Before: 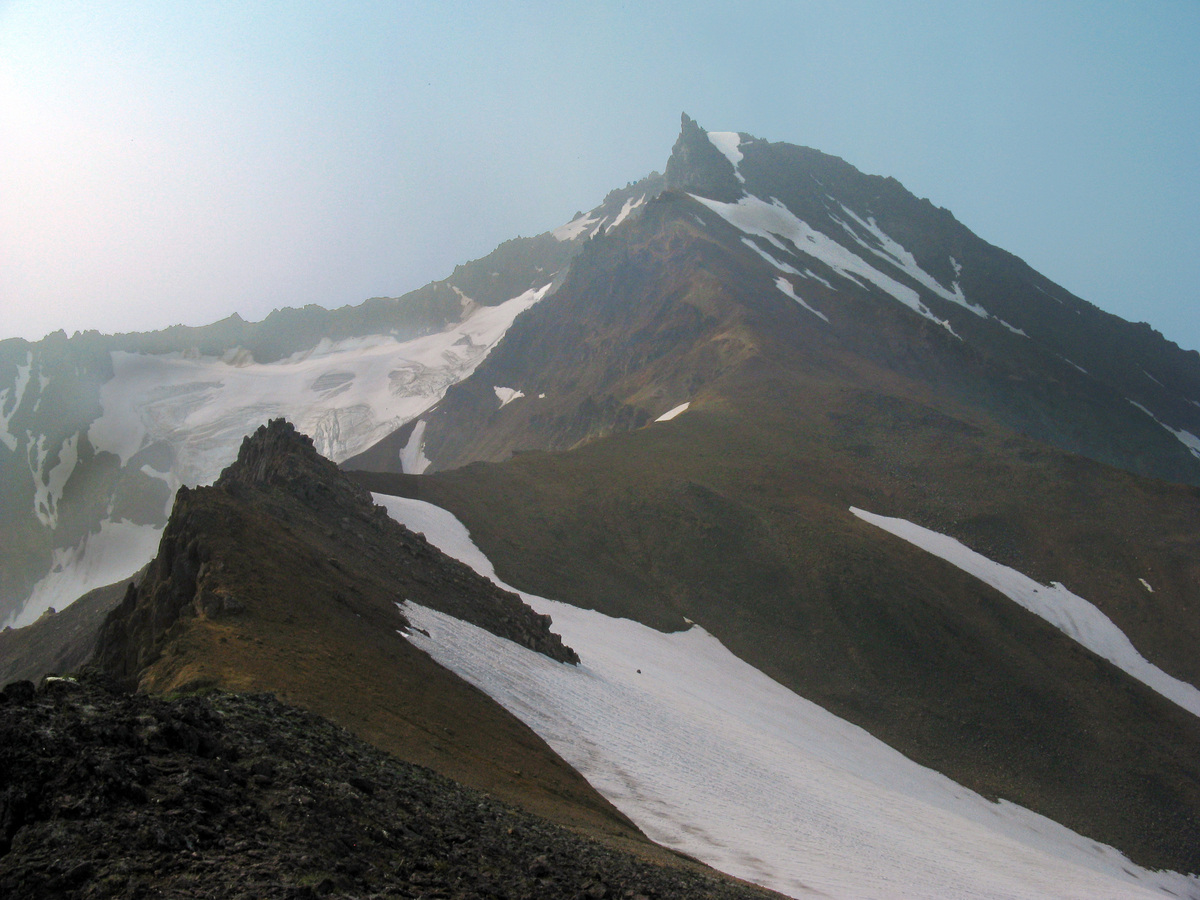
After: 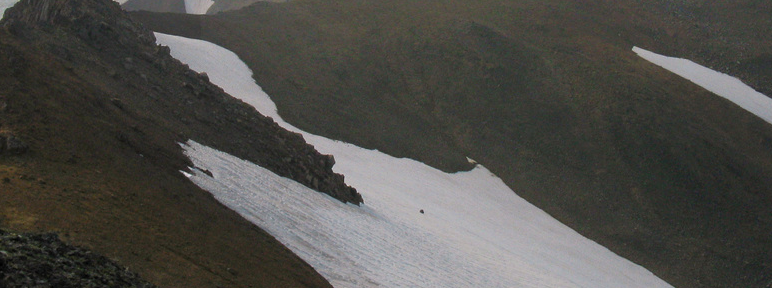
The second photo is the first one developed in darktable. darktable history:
levels: levels [0, 0.499, 1]
crop: left 18.091%, top 51.13%, right 17.525%, bottom 16.85%
